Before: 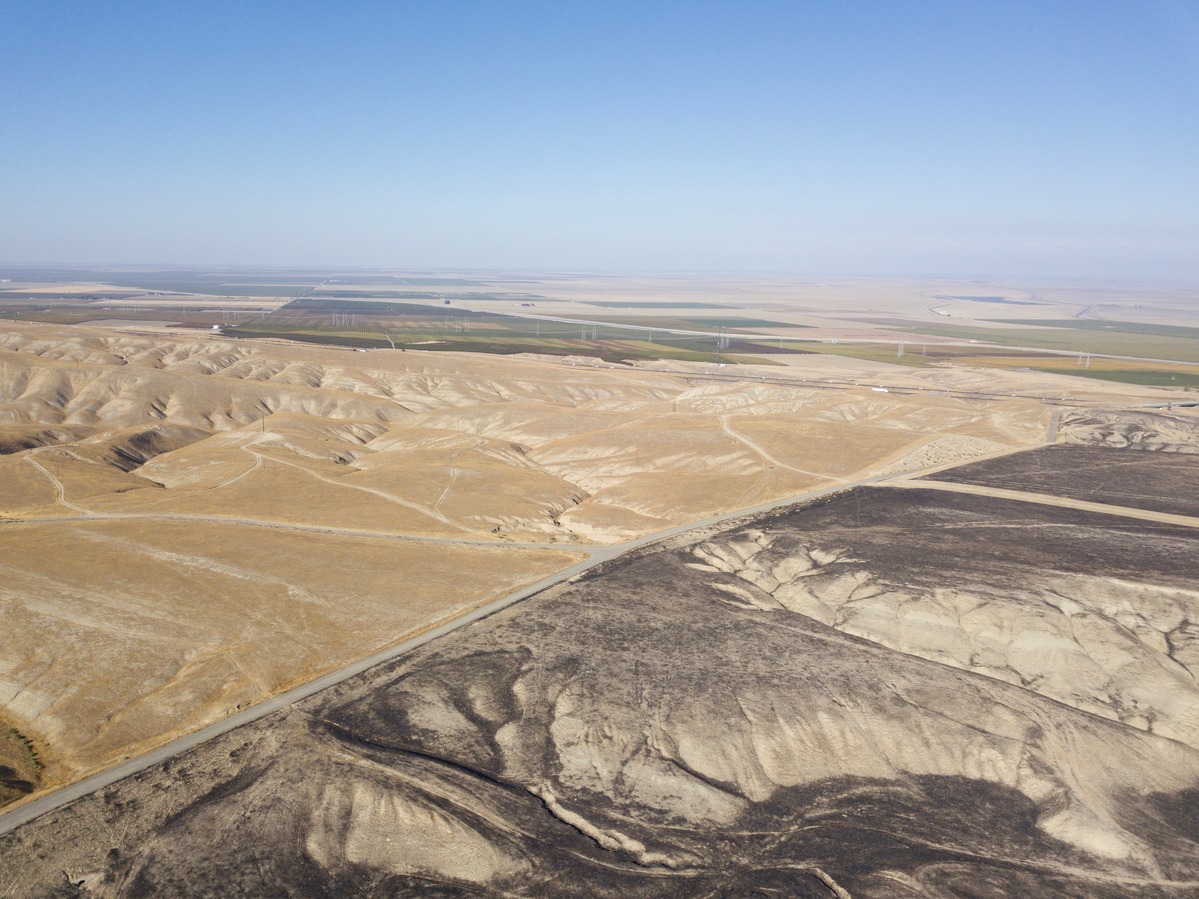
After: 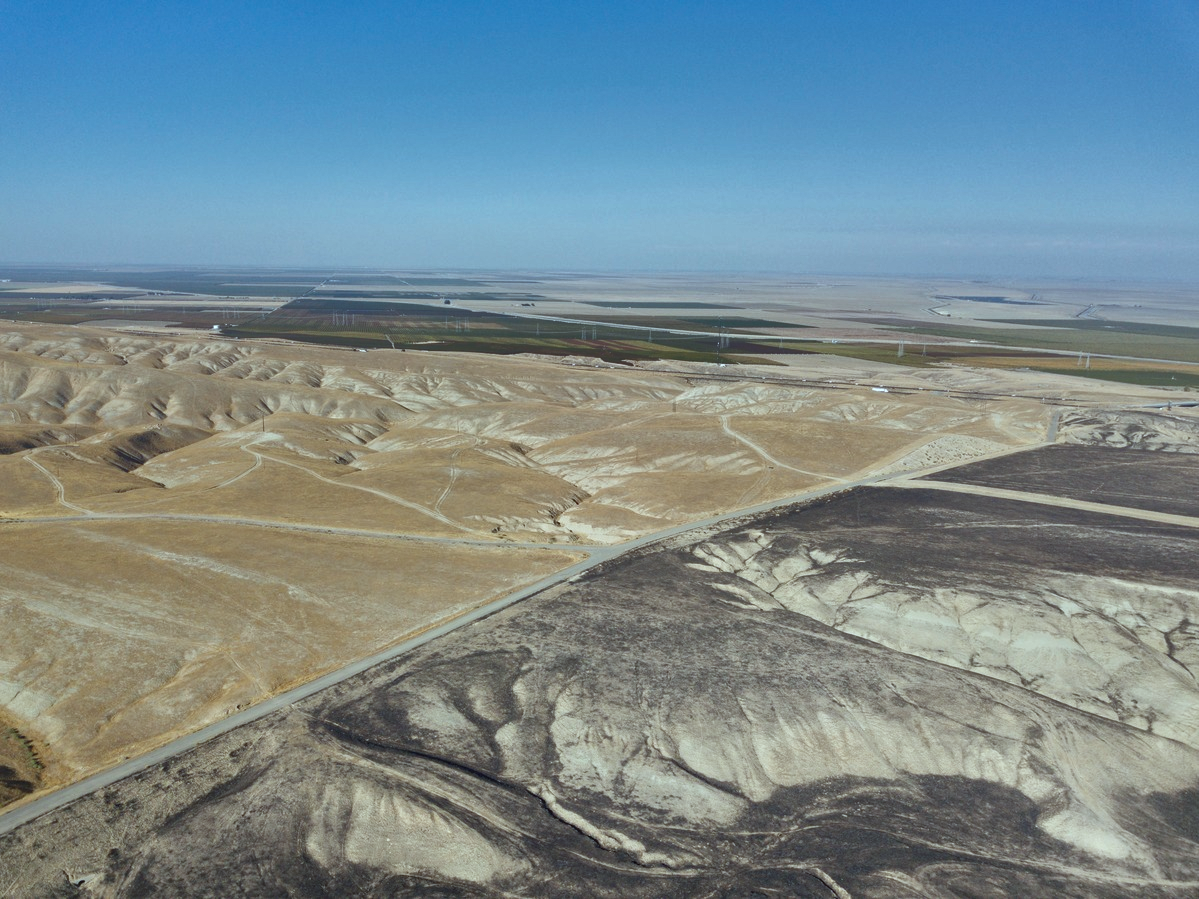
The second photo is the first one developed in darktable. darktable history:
color correction: highlights a* -9.98, highlights b* -9.75
shadows and highlights: shadows 21.02, highlights -80.73, soften with gaussian
